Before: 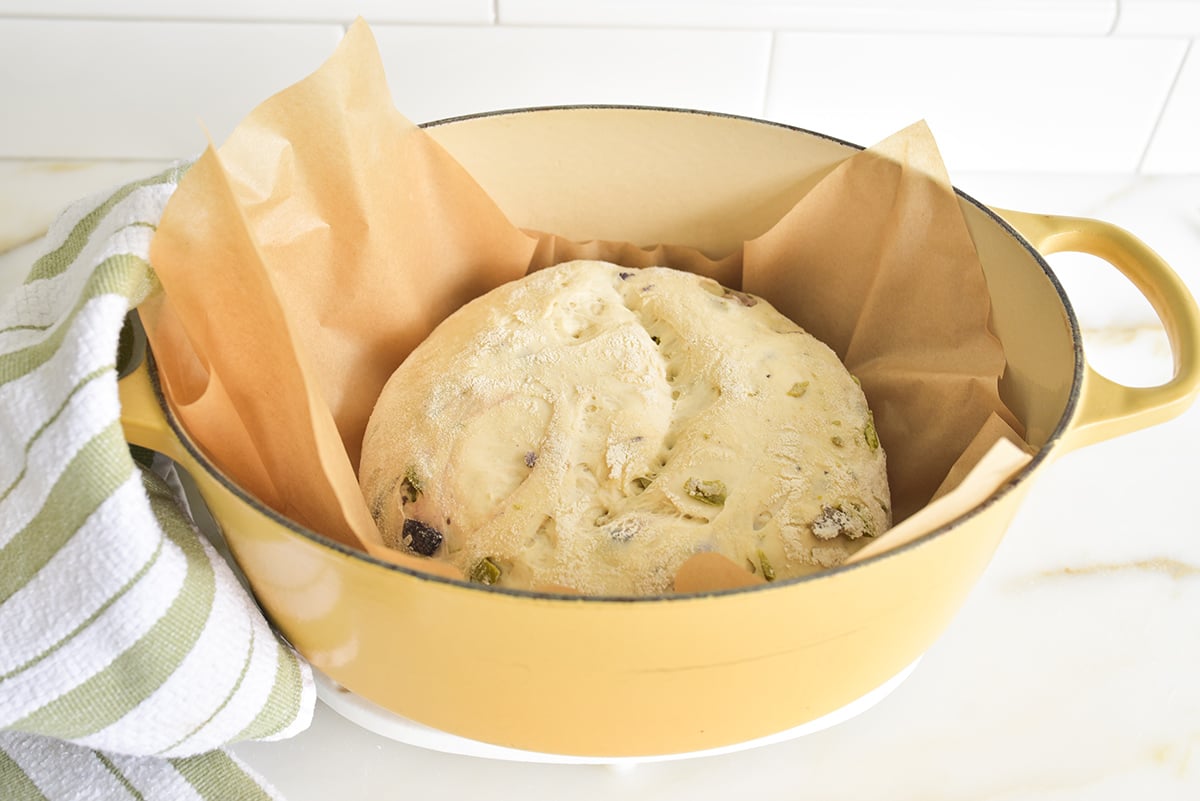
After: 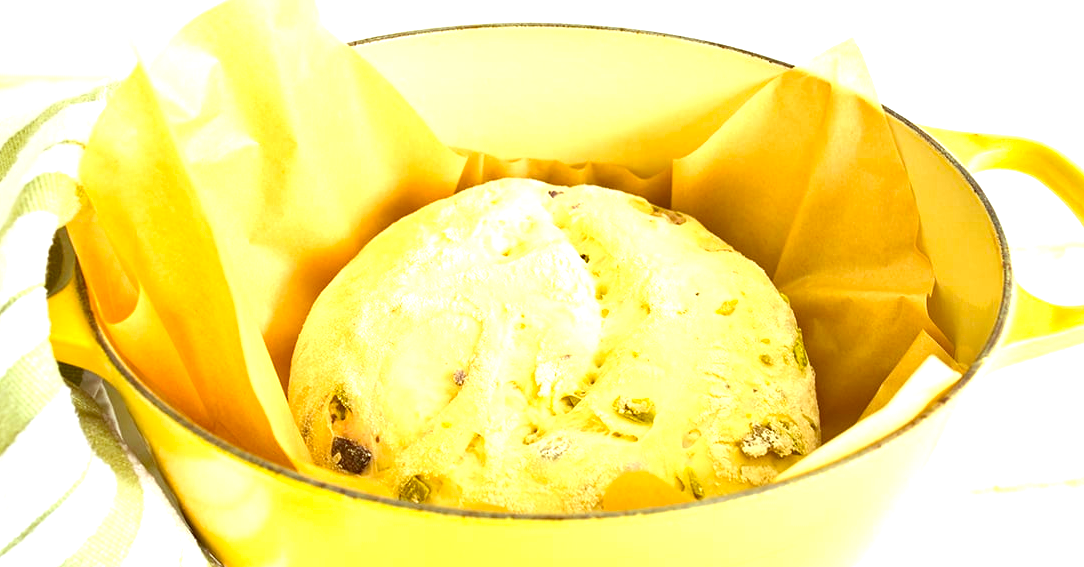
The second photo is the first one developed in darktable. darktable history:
crop: left 5.982%, top 10.36%, right 3.653%, bottom 18.84%
exposure: black level correction 0.002, exposure 1 EV, compensate highlight preservation false
color balance rgb: perceptual saturation grading › global saturation 0.571%, global vibrance 50.537%
color correction: highlights a* -6.19, highlights b* 9.47, shadows a* 10.77, shadows b* 23.35
